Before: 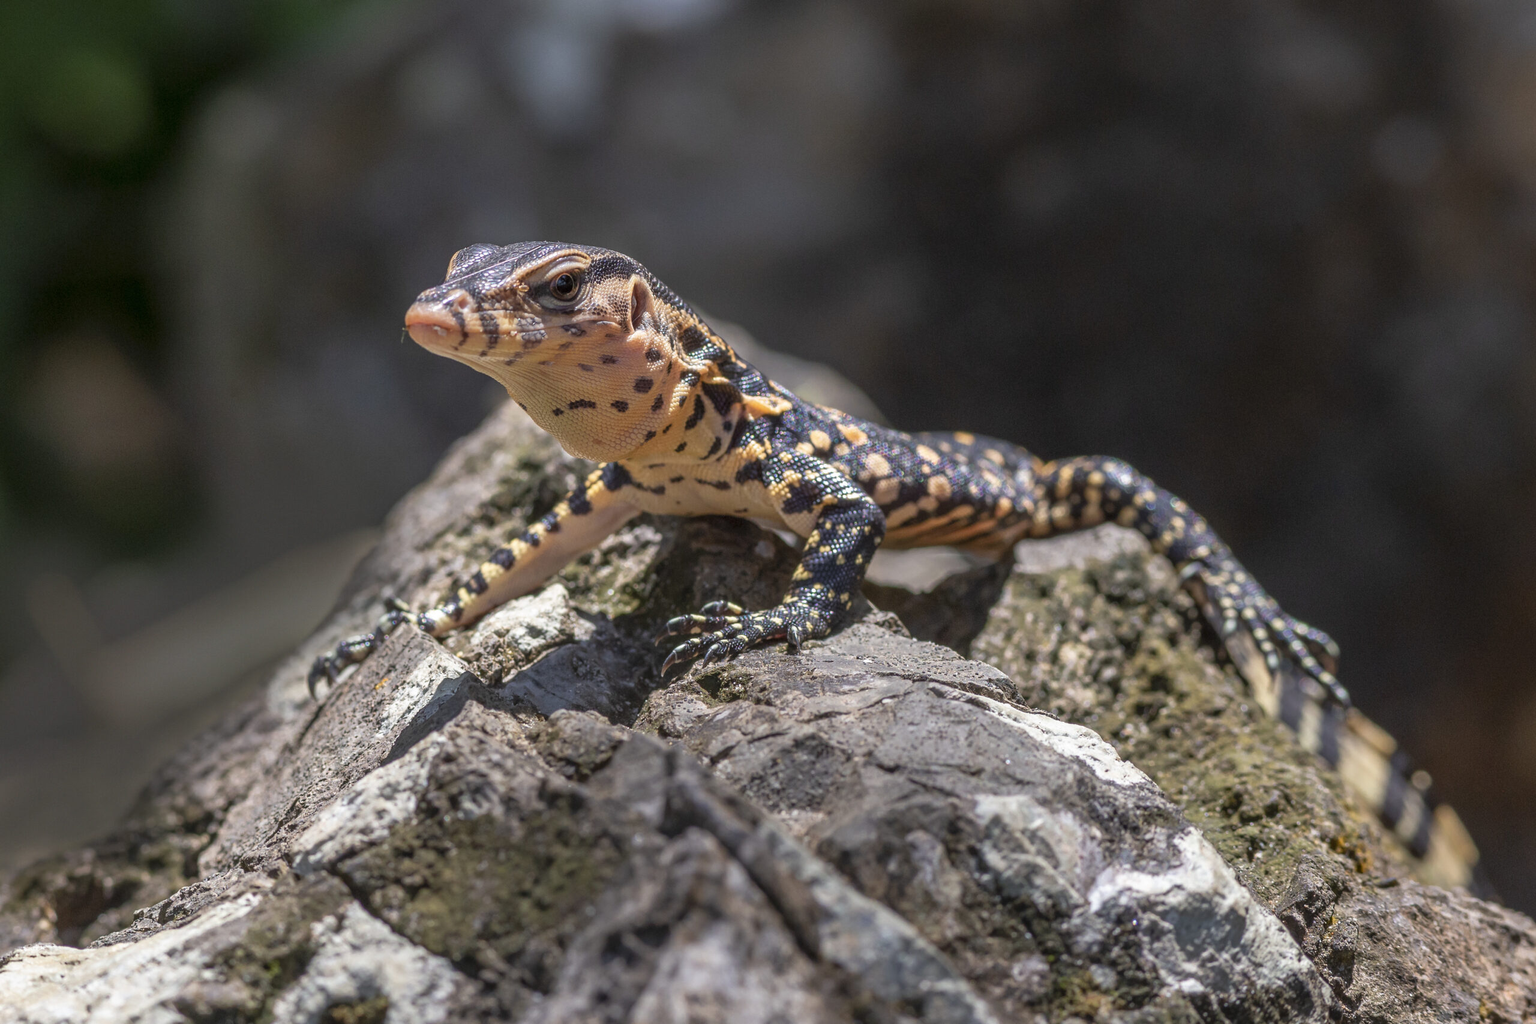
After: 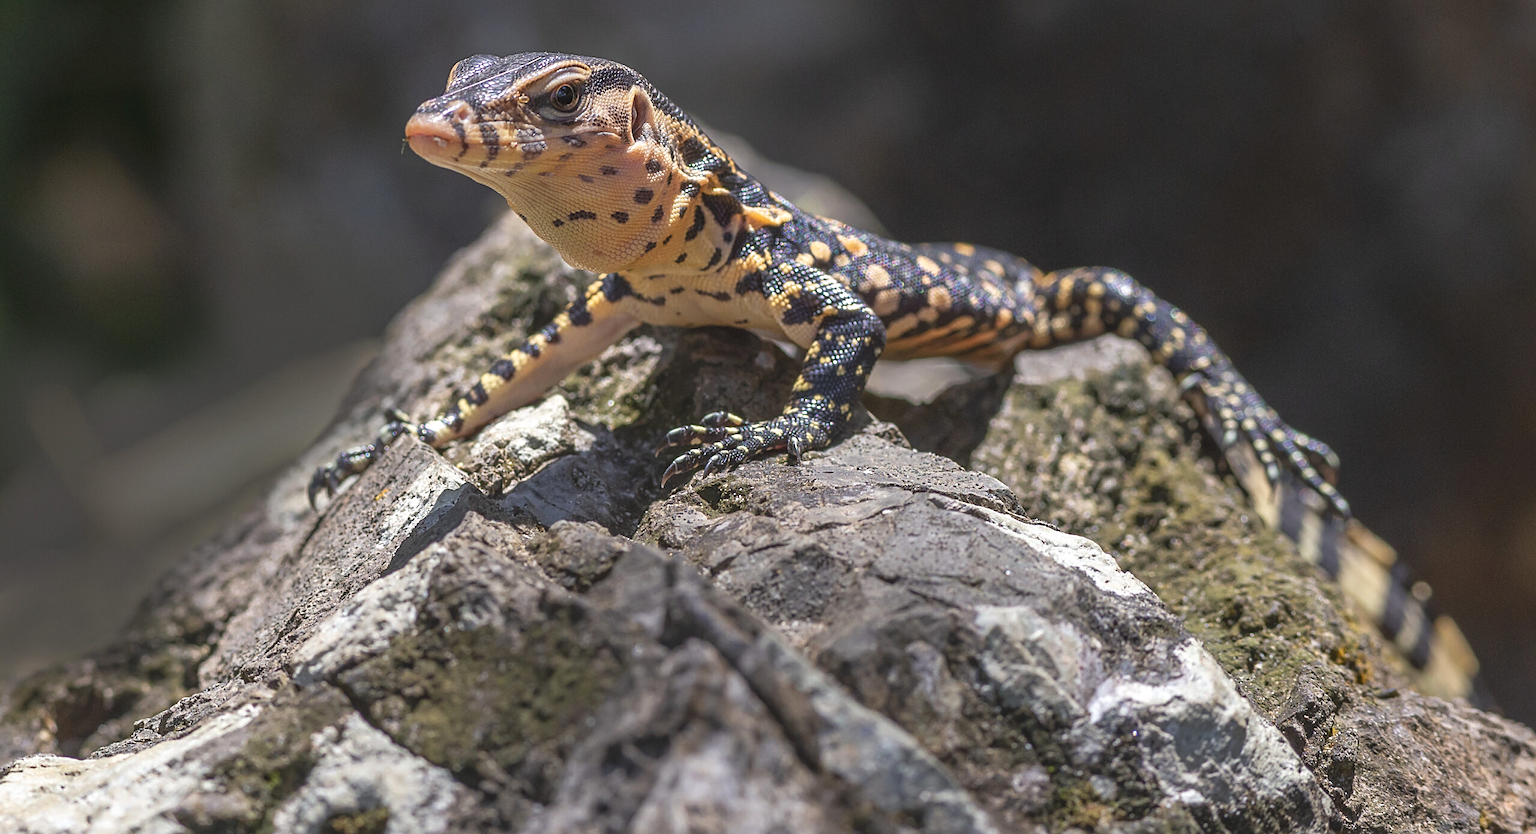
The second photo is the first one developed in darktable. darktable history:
crop and rotate: top 18.502%
exposure: black level correction -0.007, exposure 0.072 EV, compensate highlight preservation false
sharpen: on, module defaults
color balance rgb: perceptual saturation grading › global saturation 9.541%
